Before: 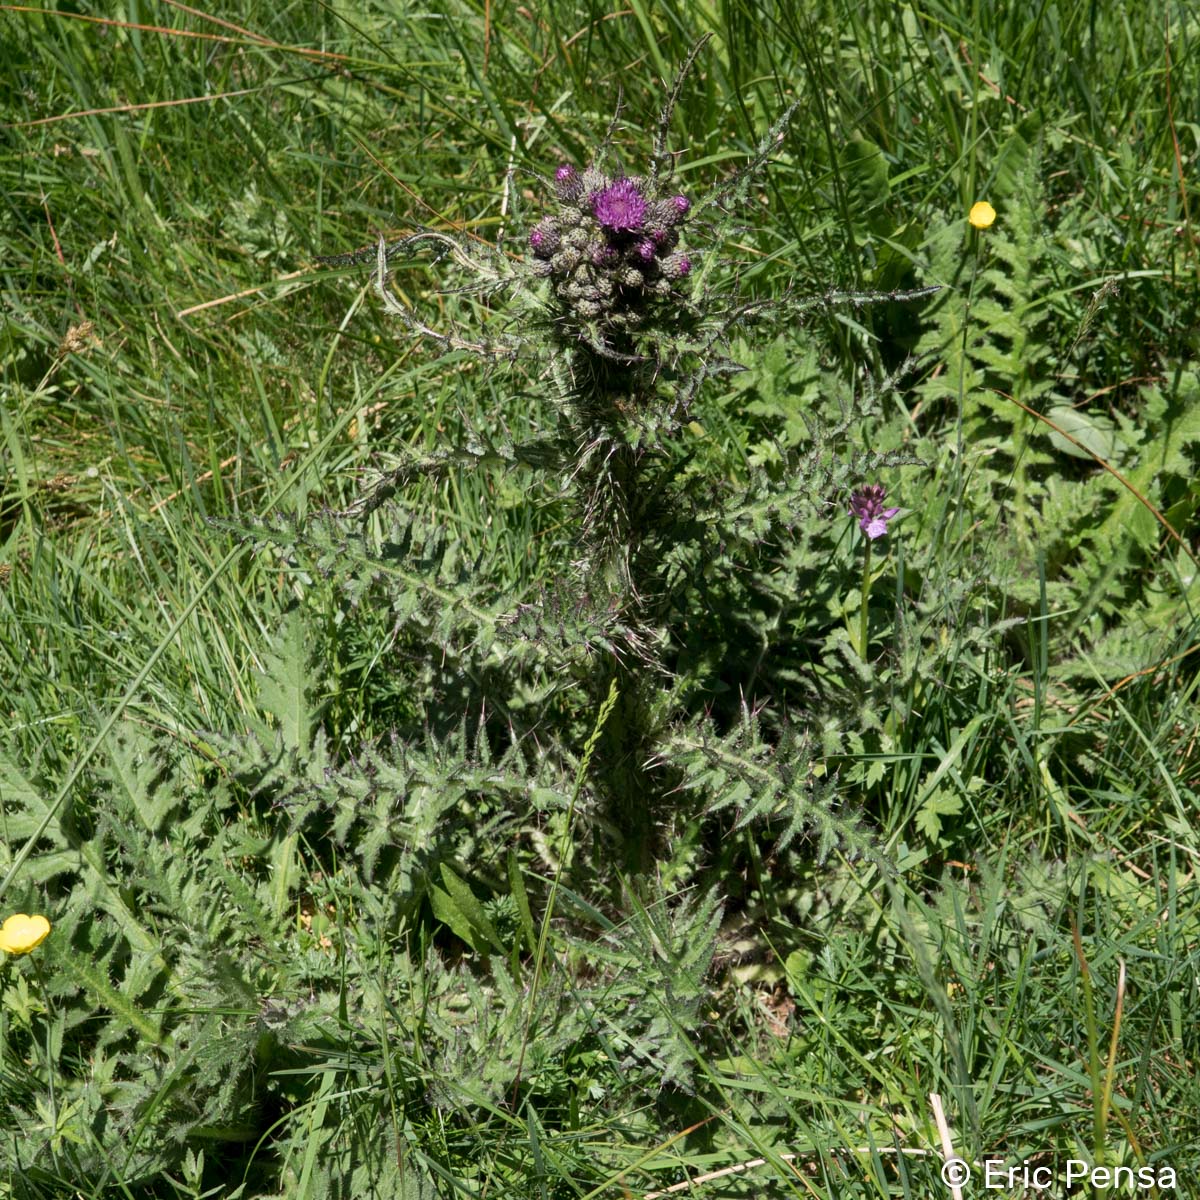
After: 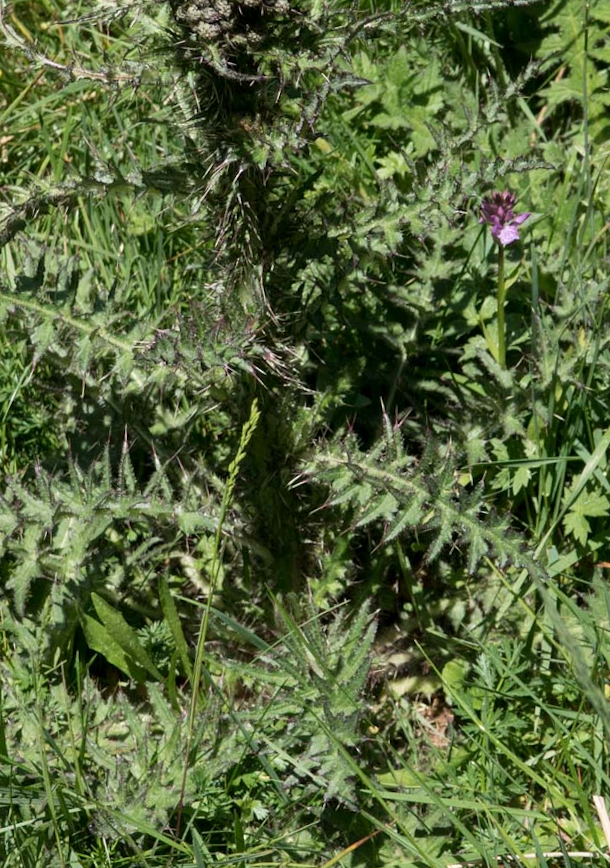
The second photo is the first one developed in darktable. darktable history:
rotate and perspective: rotation -3.18°, automatic cropping off
crop: left 31.379%, top 24.658%, right 20.326%, bottom 6.628%
